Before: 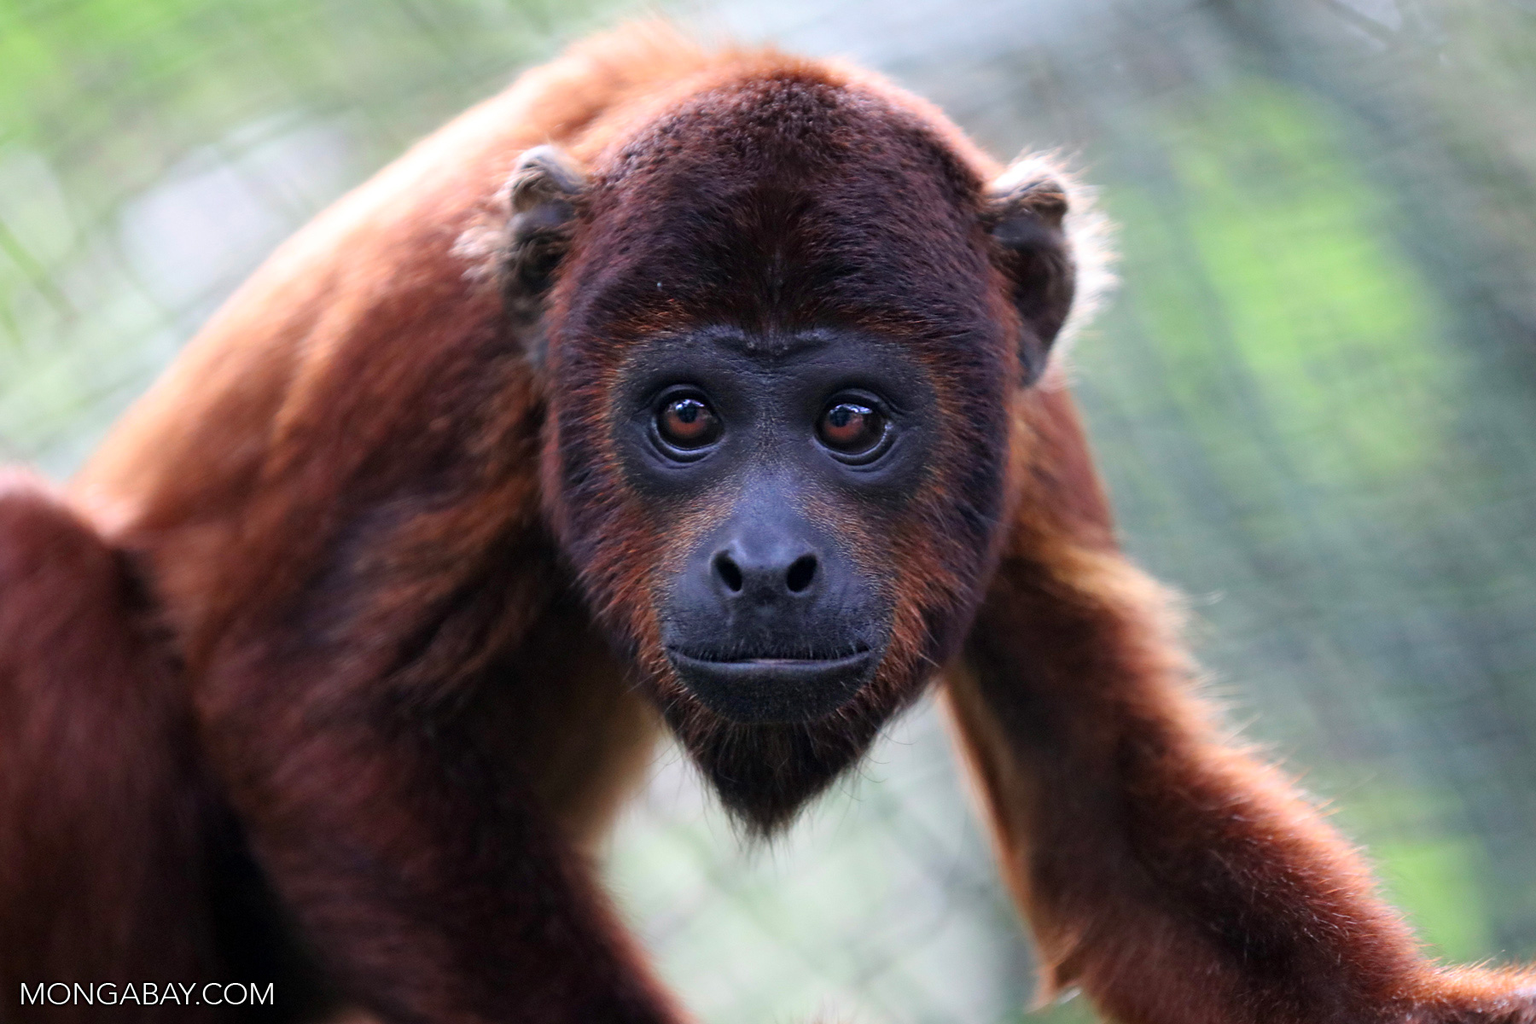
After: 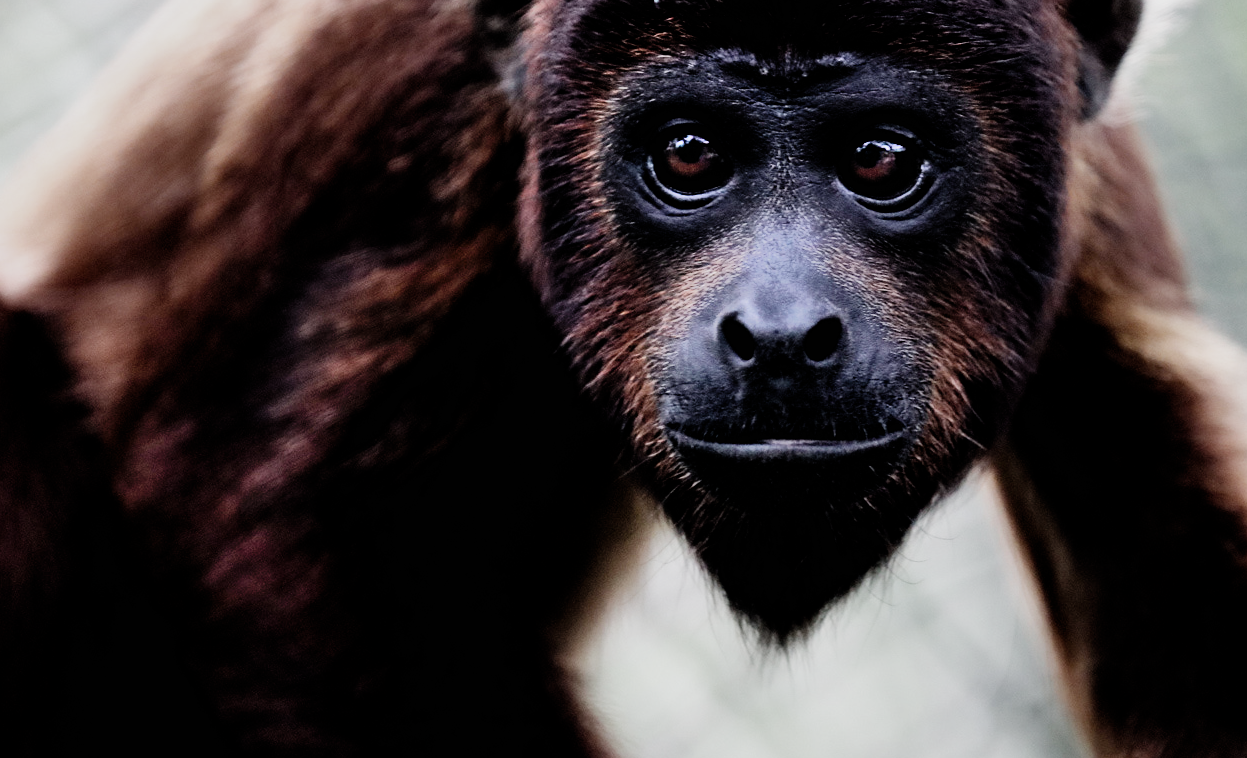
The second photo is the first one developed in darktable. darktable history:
shadows and highlights: radius 134.79, soften with gaussian
filmic rgb: black relative exposure -5.1 EV, white relative exposure 3.98 EV, hardness 2.88, contrast 1.384, highlights saturation mix -29.66%, preserve chrominance no, color science v4 (2020), contrast in shadows soft, contrast in highlights soft
tone equalizer: -8 EV 0.08 EV
crop: left 6.488%, top 27.789%, right 24.198%, bottom 9.036%
